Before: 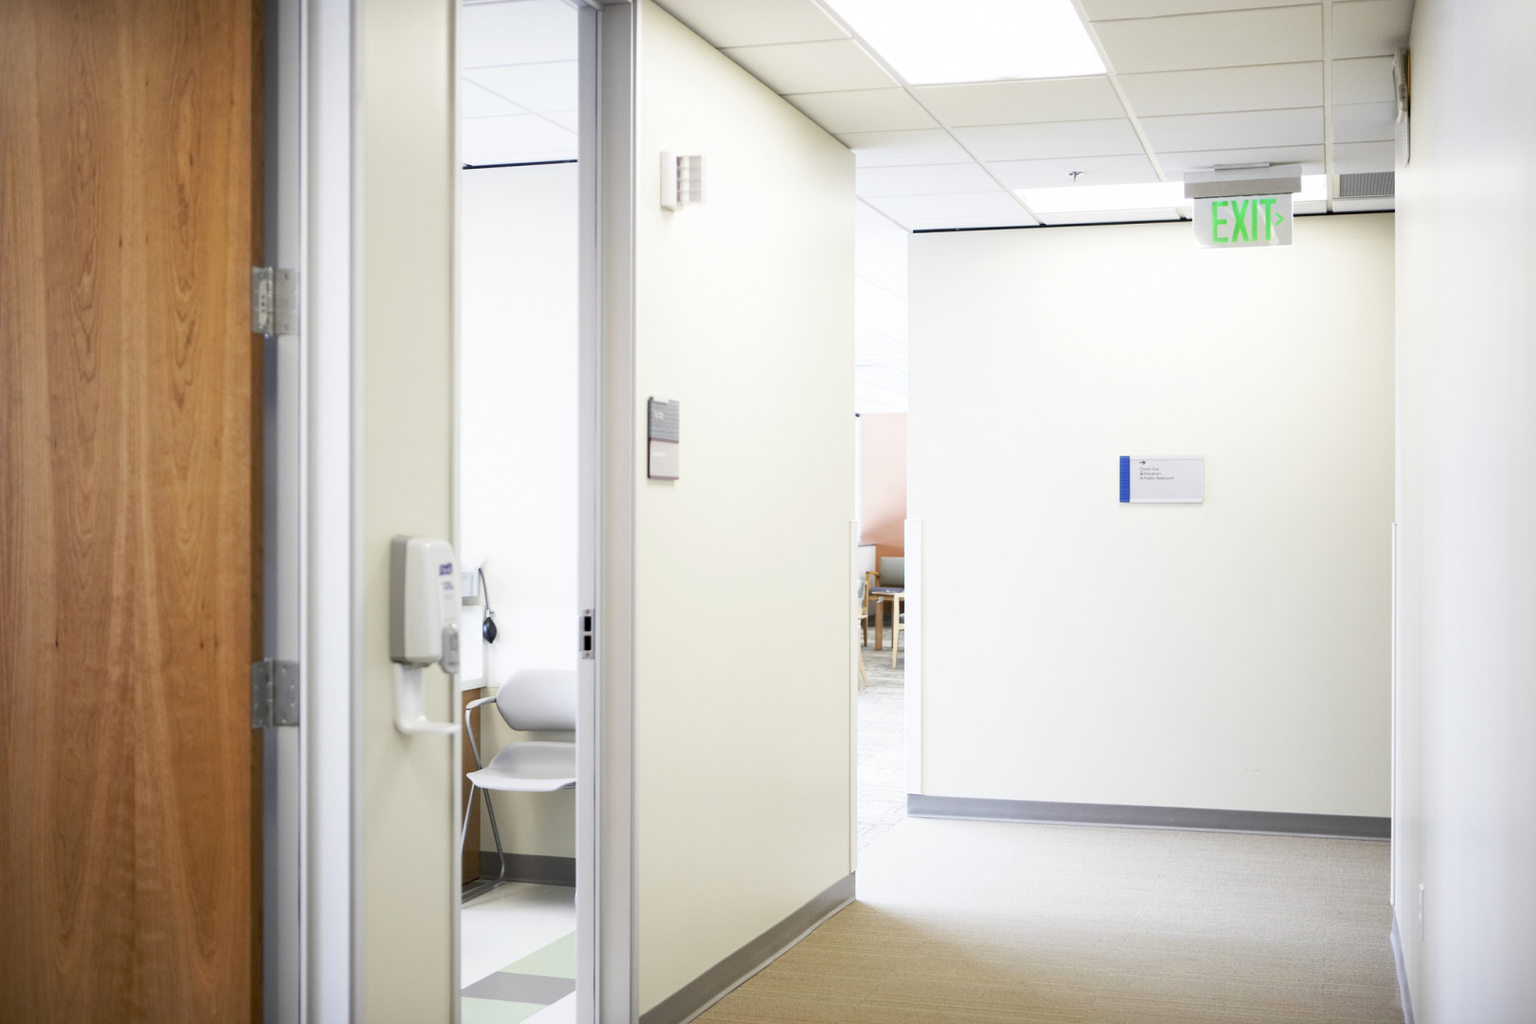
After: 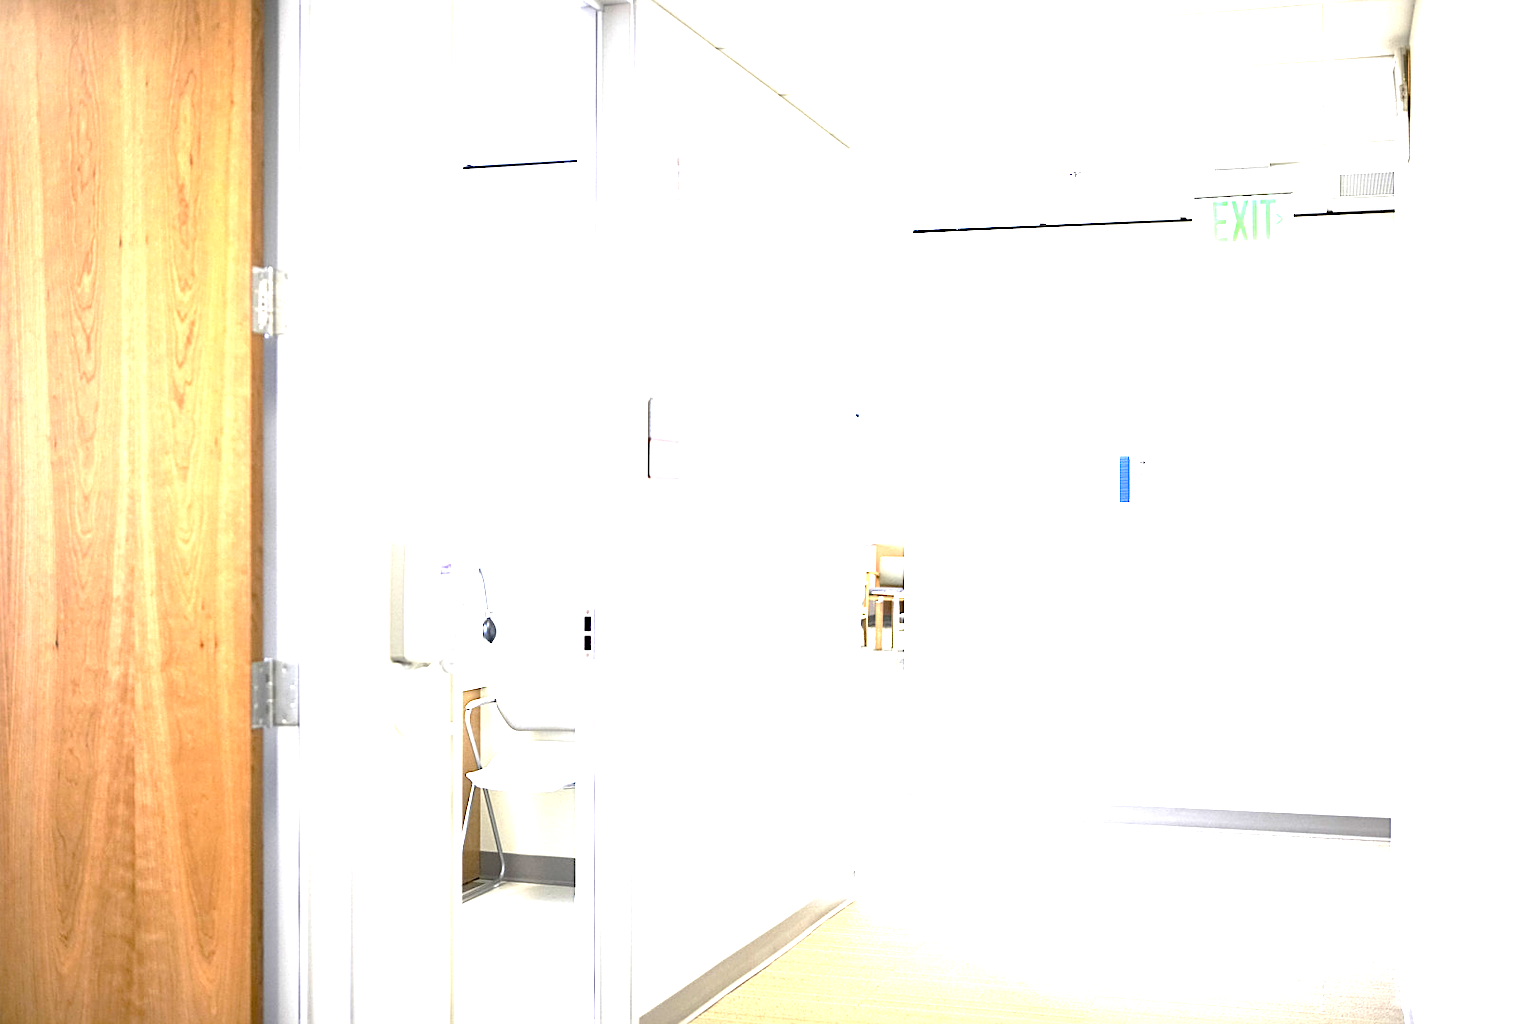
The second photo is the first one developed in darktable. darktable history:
sharpen: on, module defaults
exposure: exposure 2.04 EV, compensate highlight preservation false
